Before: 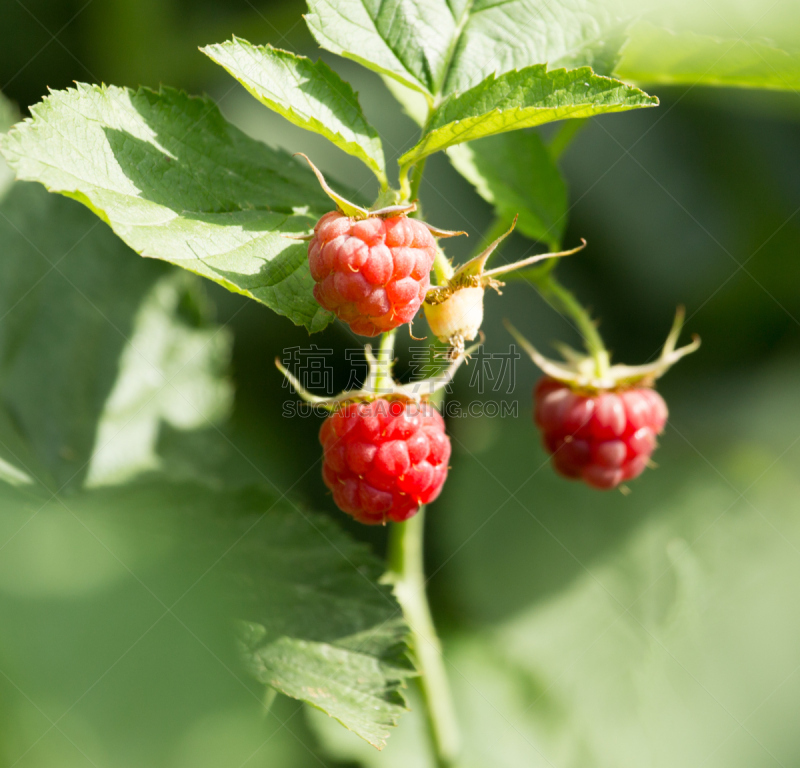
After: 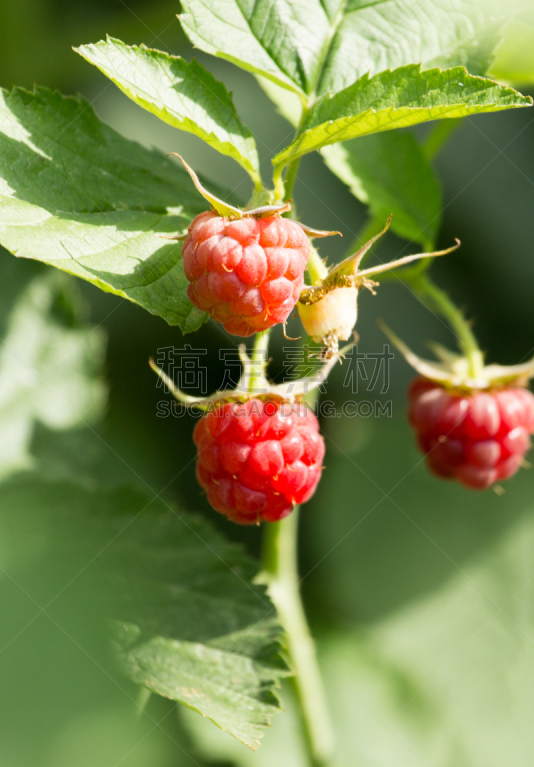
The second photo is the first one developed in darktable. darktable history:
crop and rotate: left 15.789%, right 17.375%
